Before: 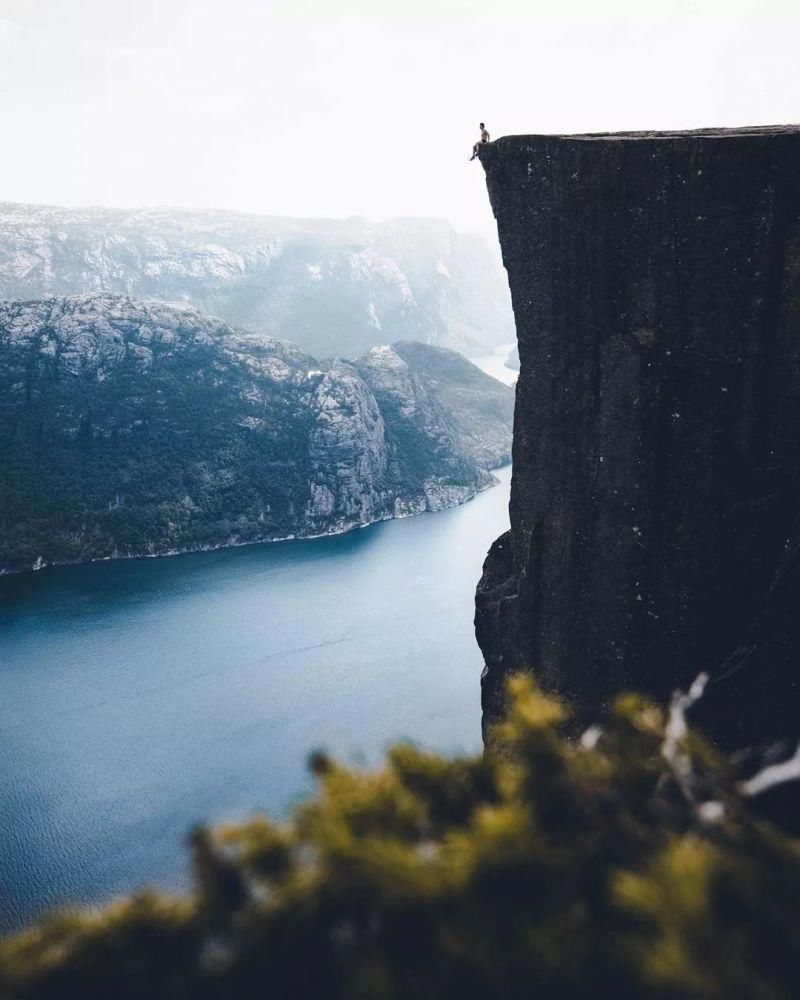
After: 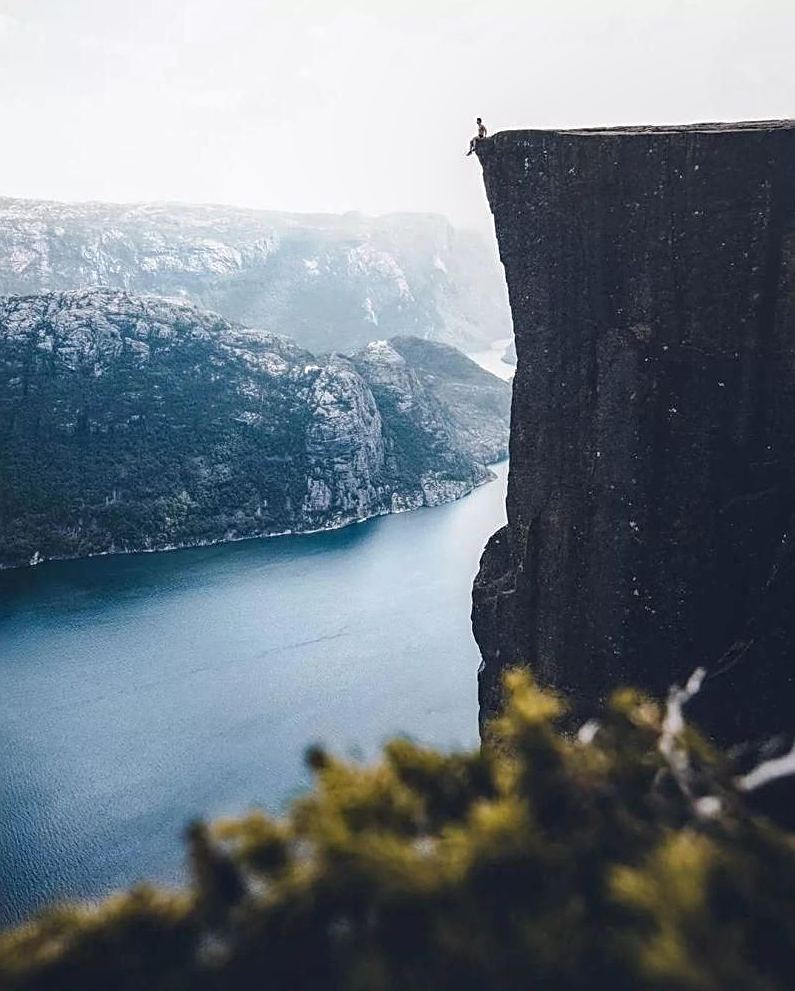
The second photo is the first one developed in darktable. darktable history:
color correction: highlights b* 0.021, saturation 0.984
crop: left 0.452%, top 0.522%, right 0.125%, bottom 0.355%
sharpen: on, module defaults
local contrast: on, module defaults
